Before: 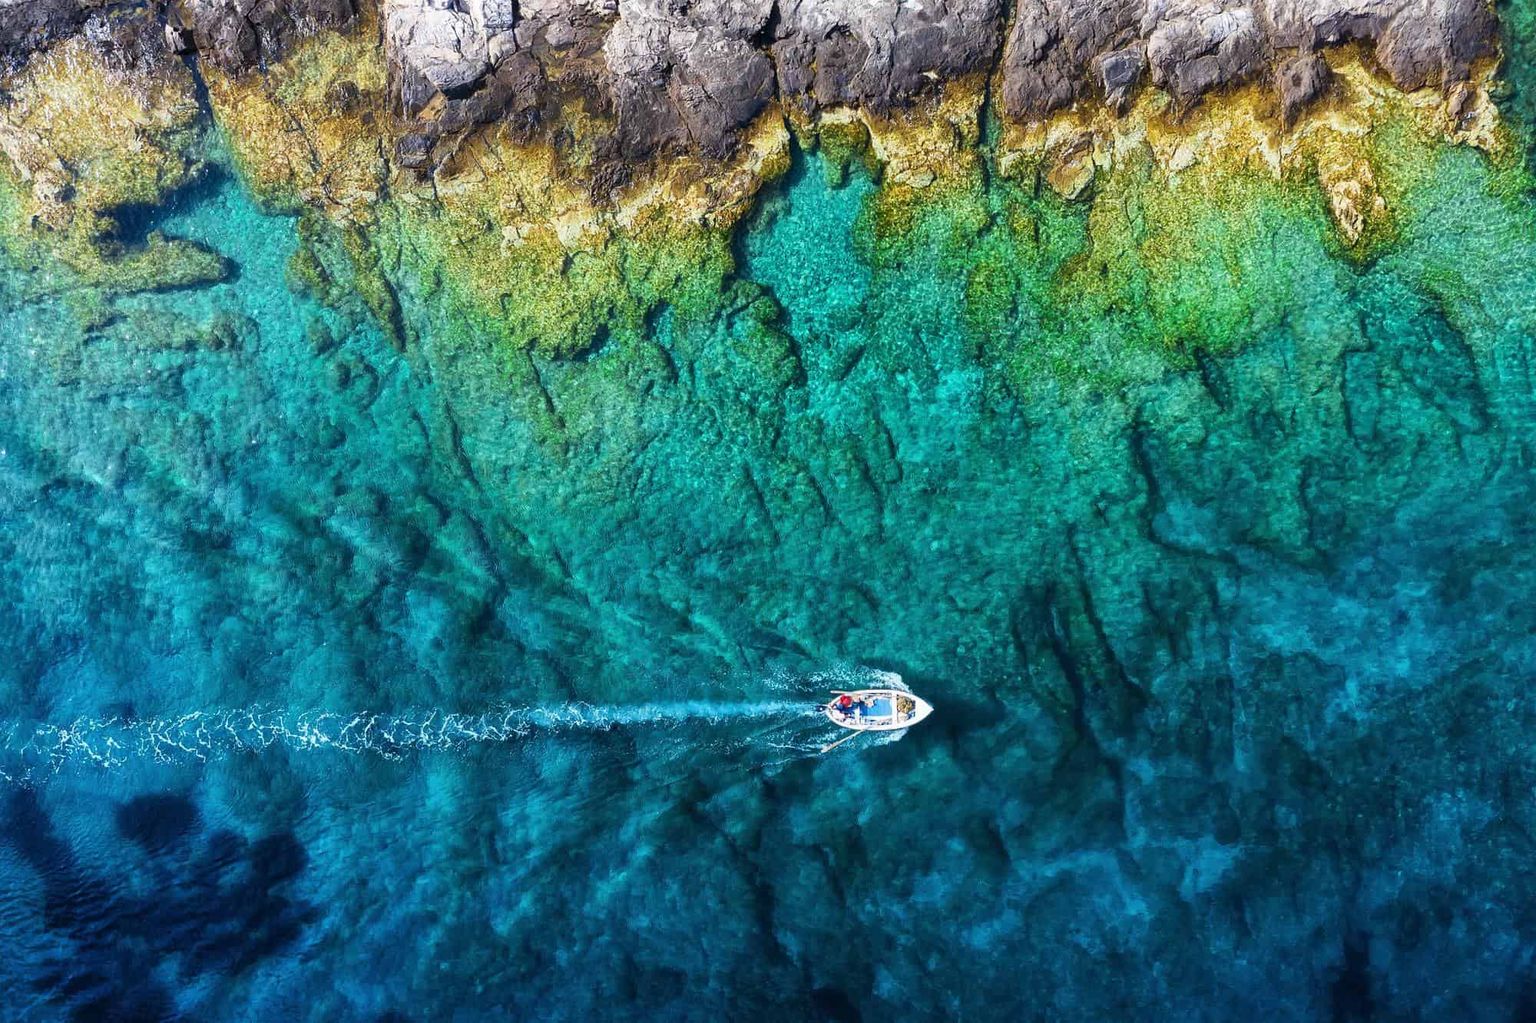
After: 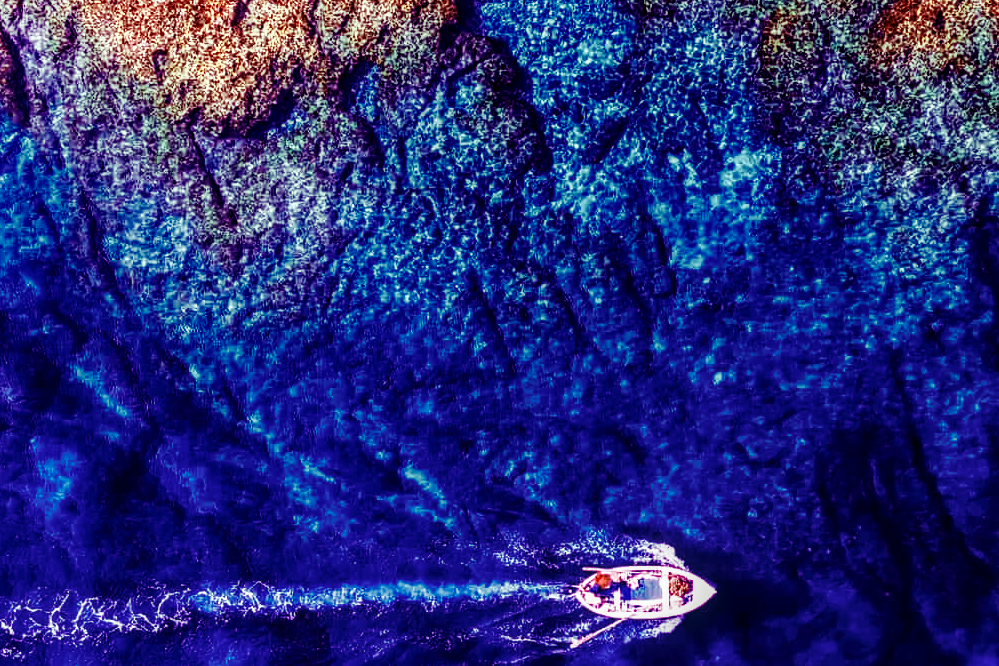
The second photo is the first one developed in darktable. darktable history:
local contrast: highlights 20%, detail 150%
base curve: curves: ch0 [(0, 0.003) (0.001, 0.002) (0.006, 0.004) (0.02, 0.022) (0.048, 0.086) (0.094, 0.234) (0.162, 0.431) (0.258, 0.629) (0.385, 0.8) (0.548, 0.918) (0.751, 0.988) (1, 1)], preserve colors none
color balance: mode lift, gamma, gain (sRGB), lift [1, 1, 0.101, 1]
haze removal: compatibility mode true, adaptive false
exposure: exposure -0.048 EV, compensate highlight preservation false
crop: left 25%, top 25%, right 25%, bottom 25%
white balance: red 1.029, blue 0.92
color zones: curves: ch0 [(0, 0.5) (0.125, 0.4) (0.25, 0.5) (0.375, 0.4) (0.5, 0.4) (0.625, 0.35) (0.75, 0.35) (0.875, 0.5)]; ch1 [(0, 0.35) (0.125, 0.45) (0.25, 0.35) (0.375, 0.35) (0.5, 0.35) (0.625, 0.35) (0.75, 0.45) (0.875, 0.35)]; ch2 [(0, 0.6) (0.125, 0.5) (0.25, 0.5) (0.375, 0.6) (0.5, 0.6) (0.625, 0.5) (0.75, 0.5) (0.875, 0.5)]
